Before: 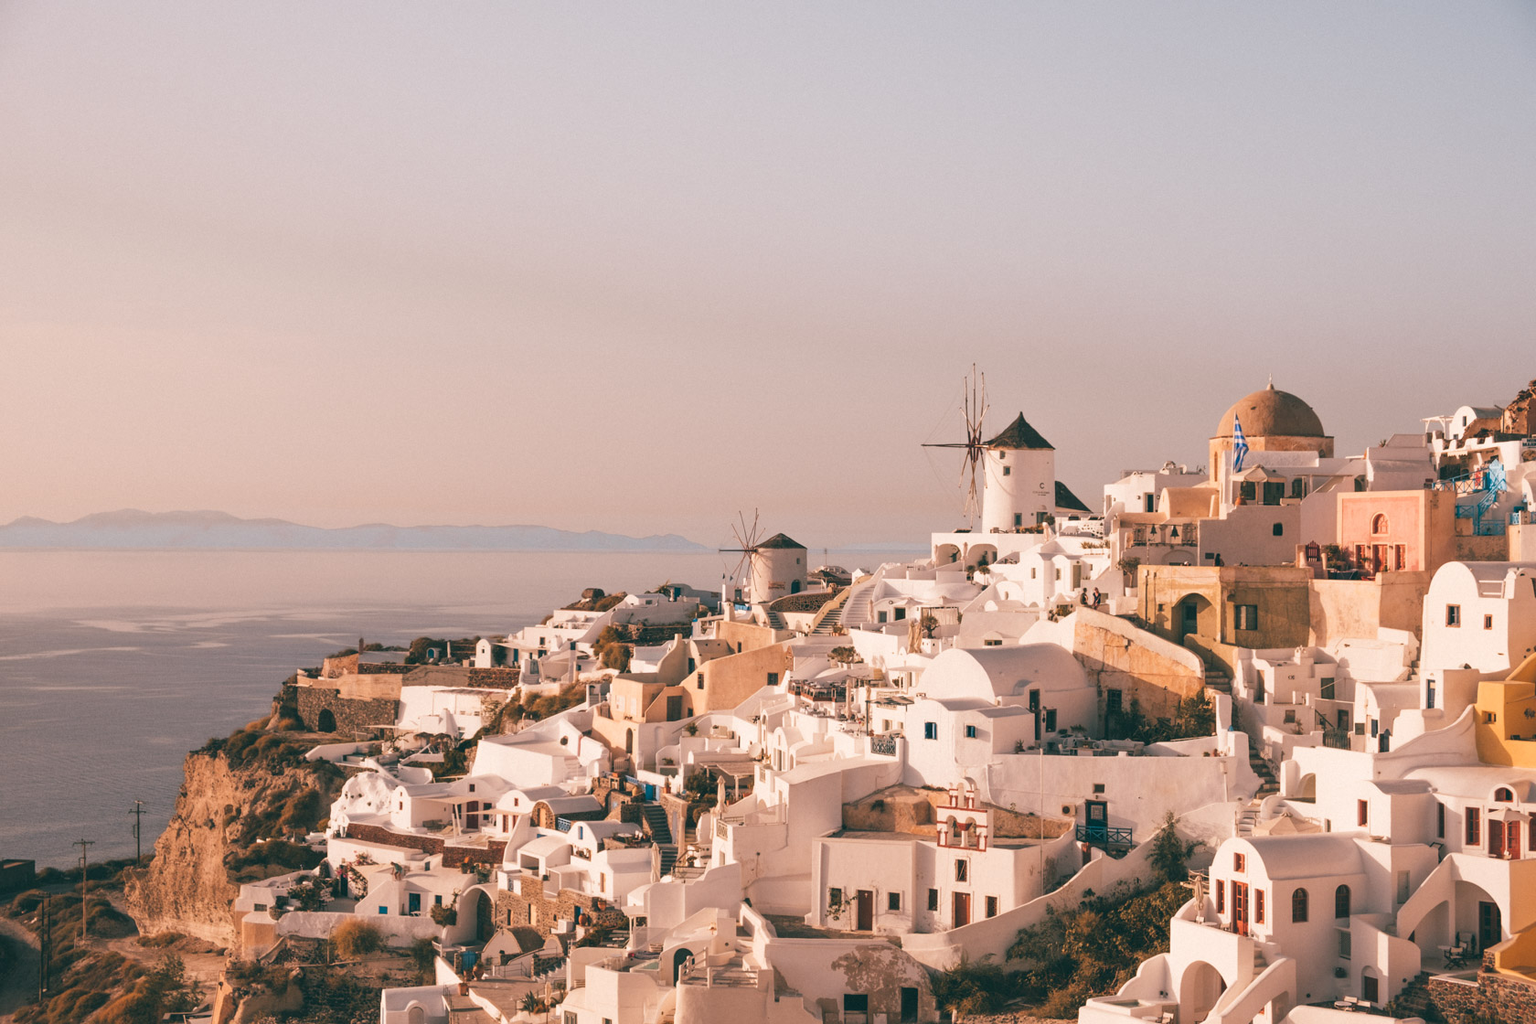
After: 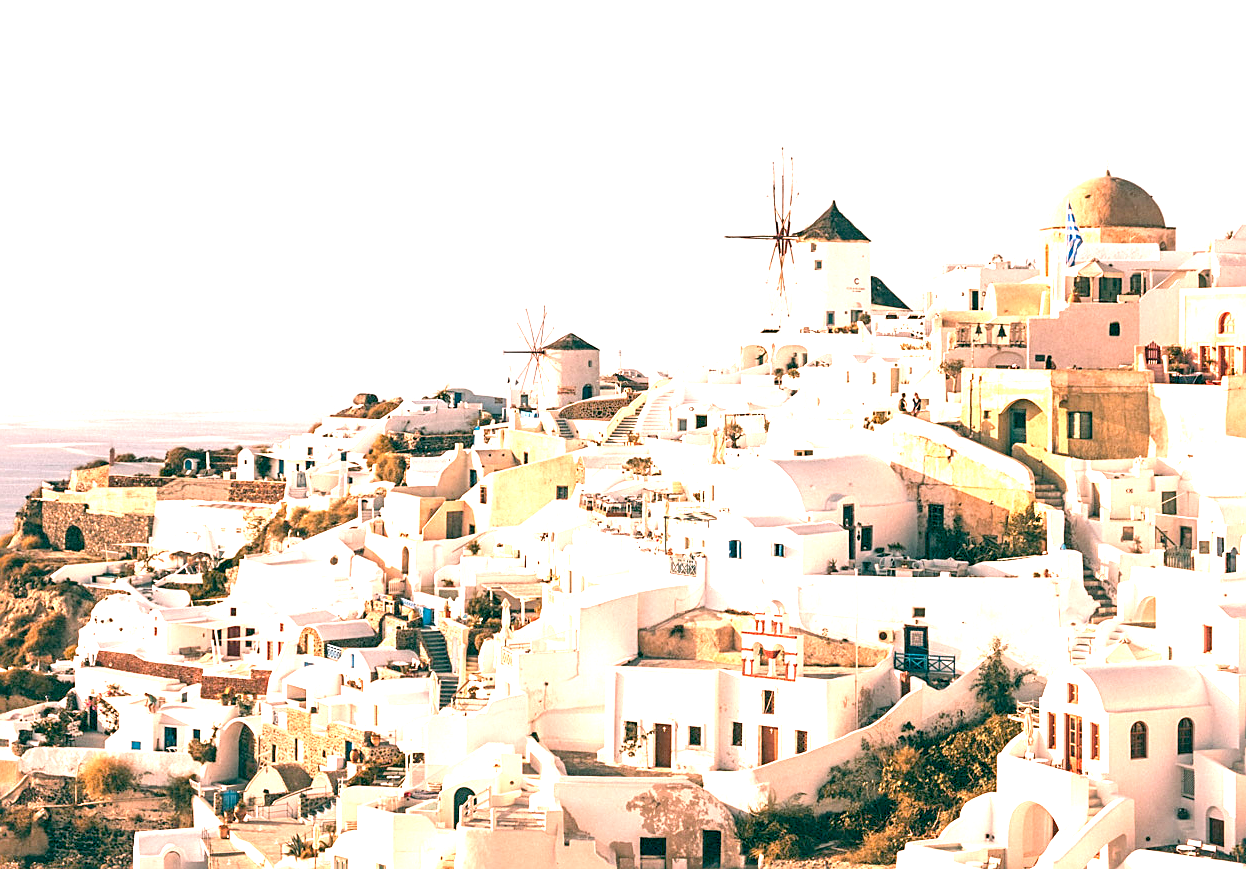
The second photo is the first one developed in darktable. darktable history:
sharpen: on, module defaults
crop: left 16.86%, top 22.41%, right 8.964%
exposure: black level correction 0.014, exposure 1.789 EV, compensate exposure bias true, compensate highlight preservation false
